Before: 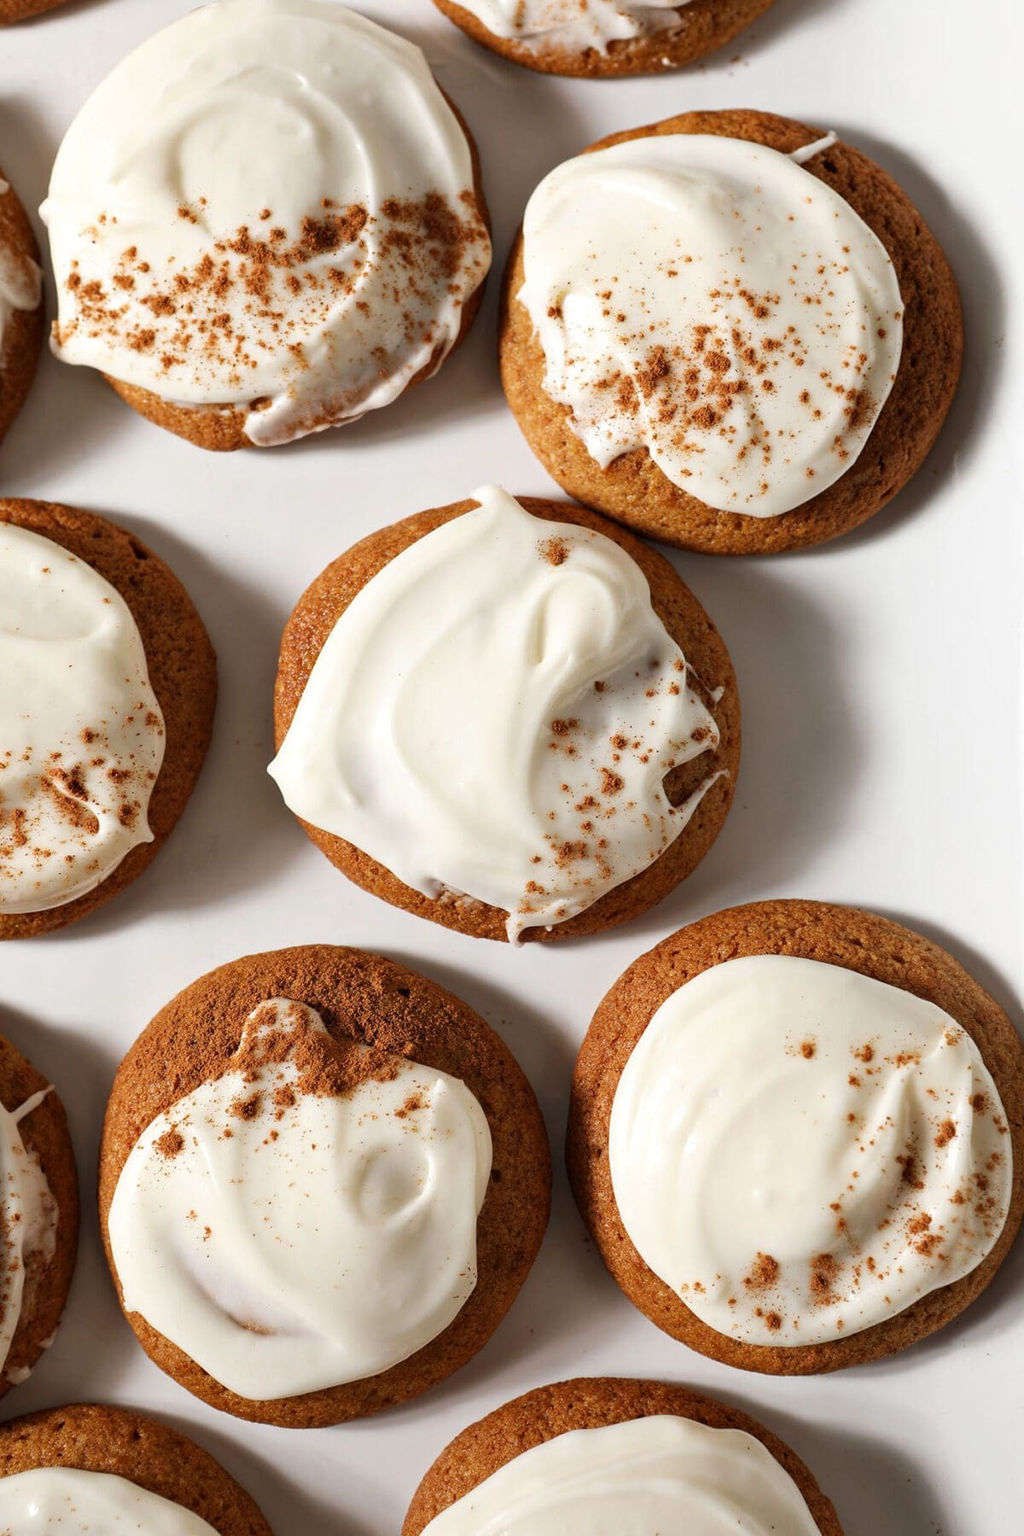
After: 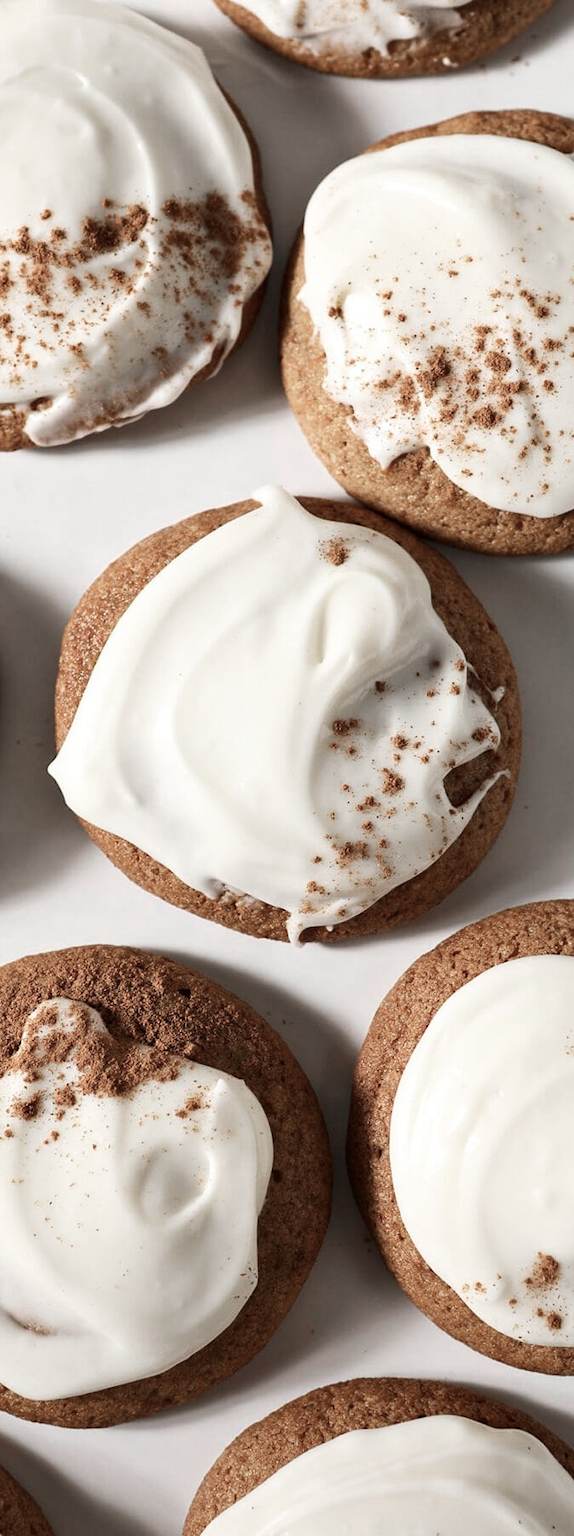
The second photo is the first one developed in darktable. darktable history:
contrast brightness saturation: contrast 0.145
color zones: curves: ch0 [(0, 0.559) (0.153, 0.551) (0.229, 0.5) (0.429, 0.5) (0.571, 0.5) (0.714, 0.5) (0.857, 0.5) (1, 0.559)]; ch1 [(0, 0.417) (0.112, 0.336) (0.213, 0.26) (0.429, 0.34) (0.571, 0.35) (0.683, 0.331) (0.857, 0.344) (1, 0.417)]
crop: left 21.421%, right 22.466%
